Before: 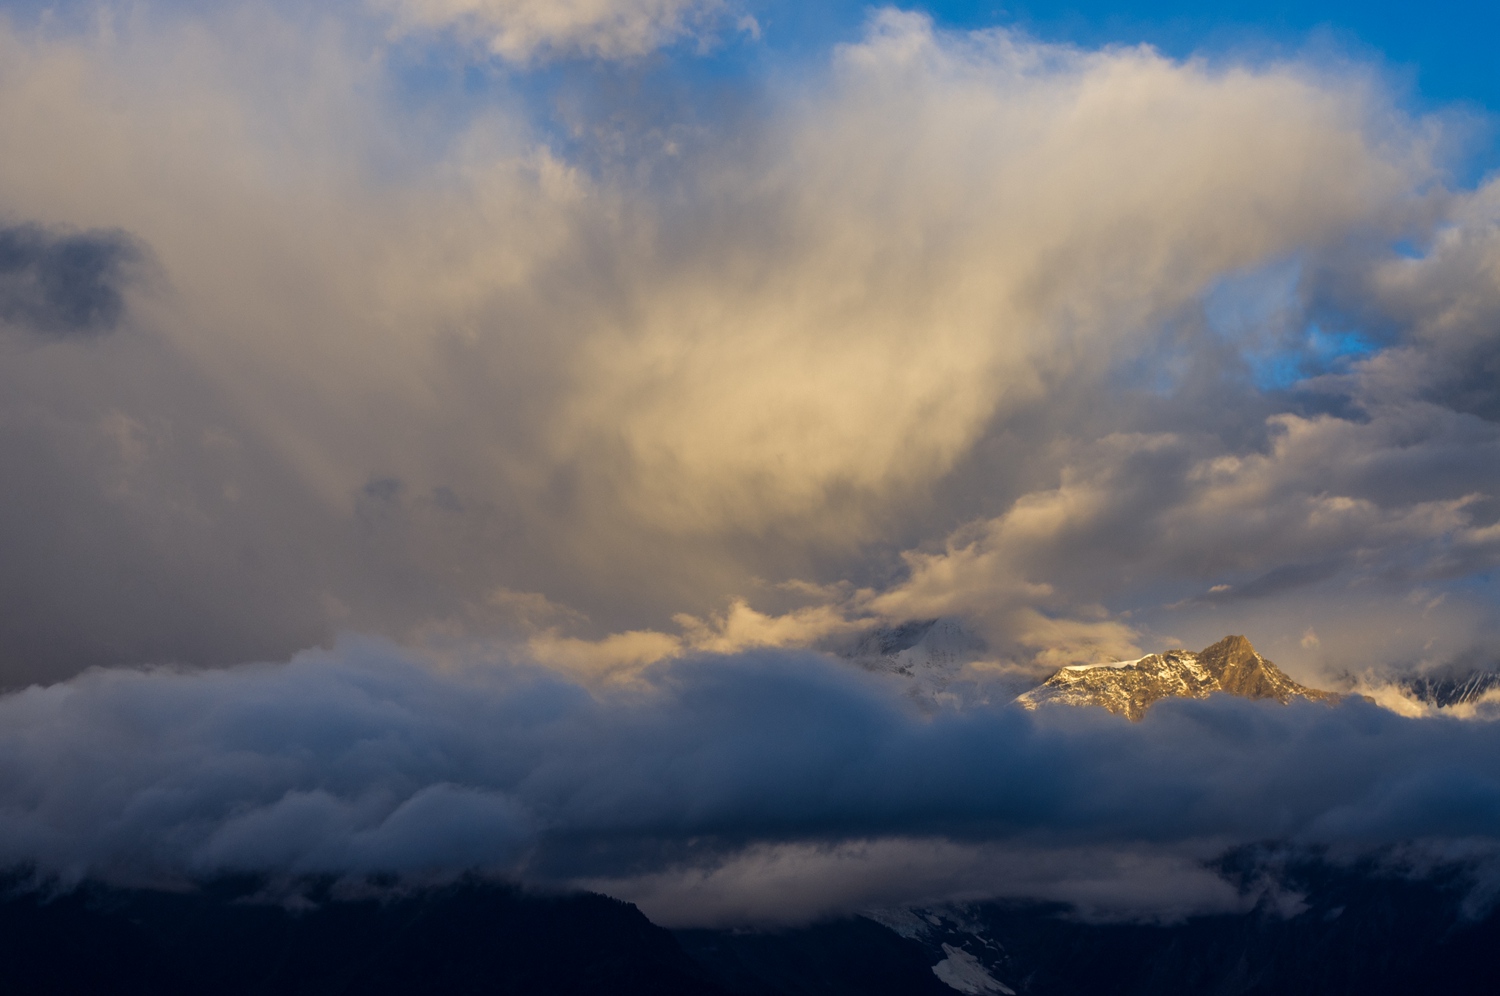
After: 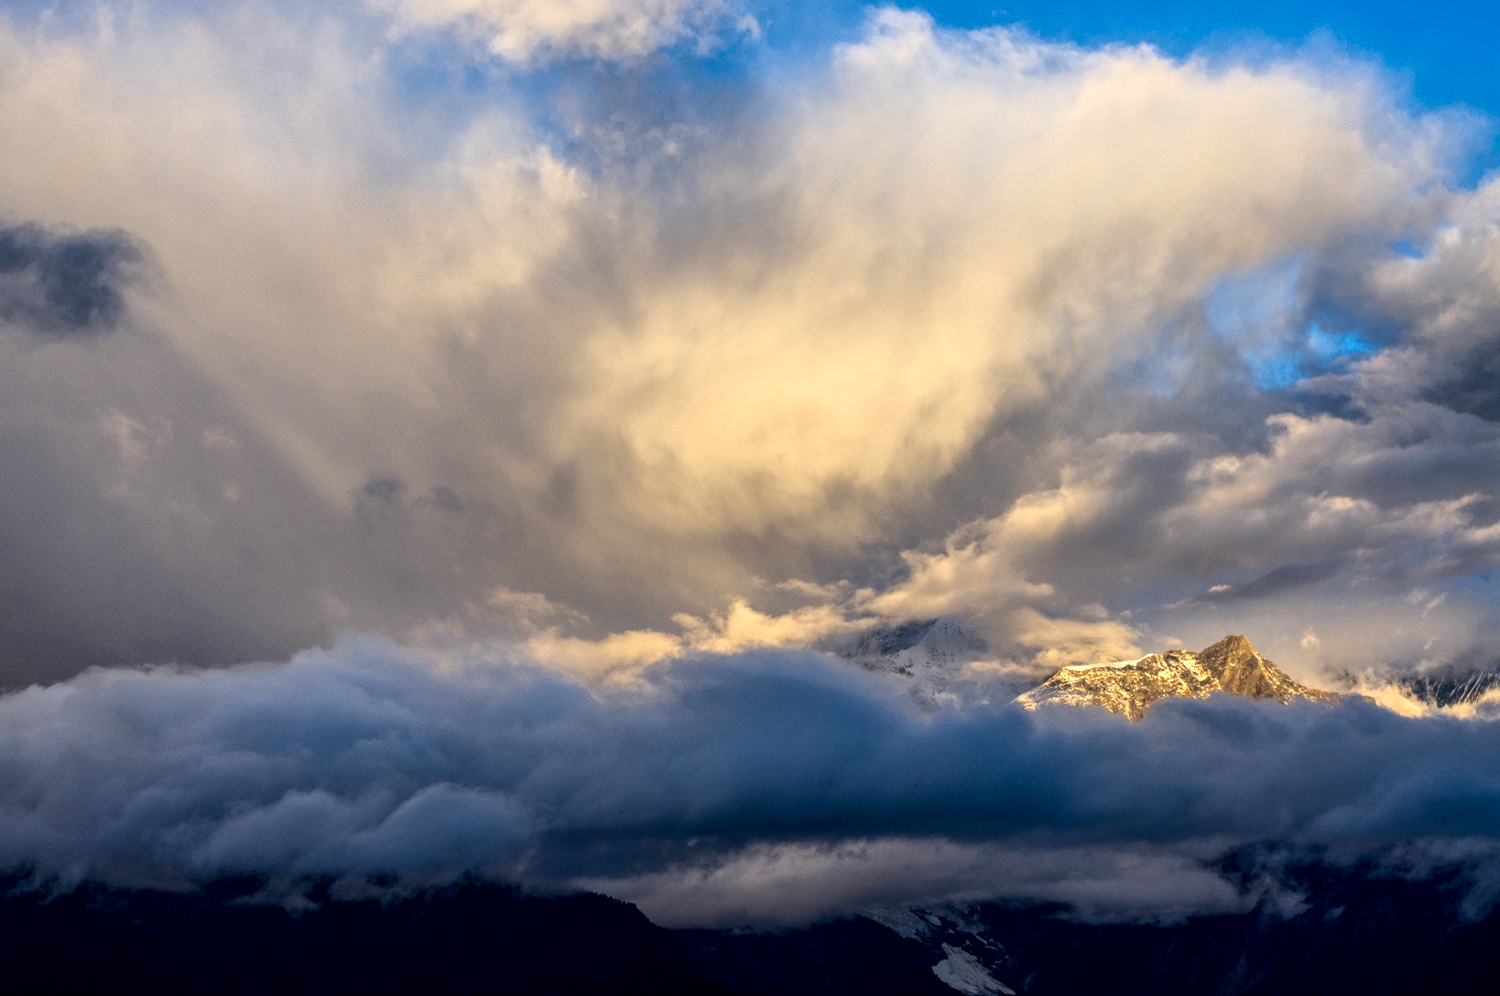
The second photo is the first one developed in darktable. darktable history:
local contrast: highlights 100%, shadows 100%, detail 200%, midtone range 0.2
shadows and highlights: shadows 2.84, highlights -16.53, soften with gaussian
sharpen: radius 5.327, amount 0.312, threshold 25.972
contrast brightness saturation: contrast 0.198, brightness 0.169, saturation 0.219
